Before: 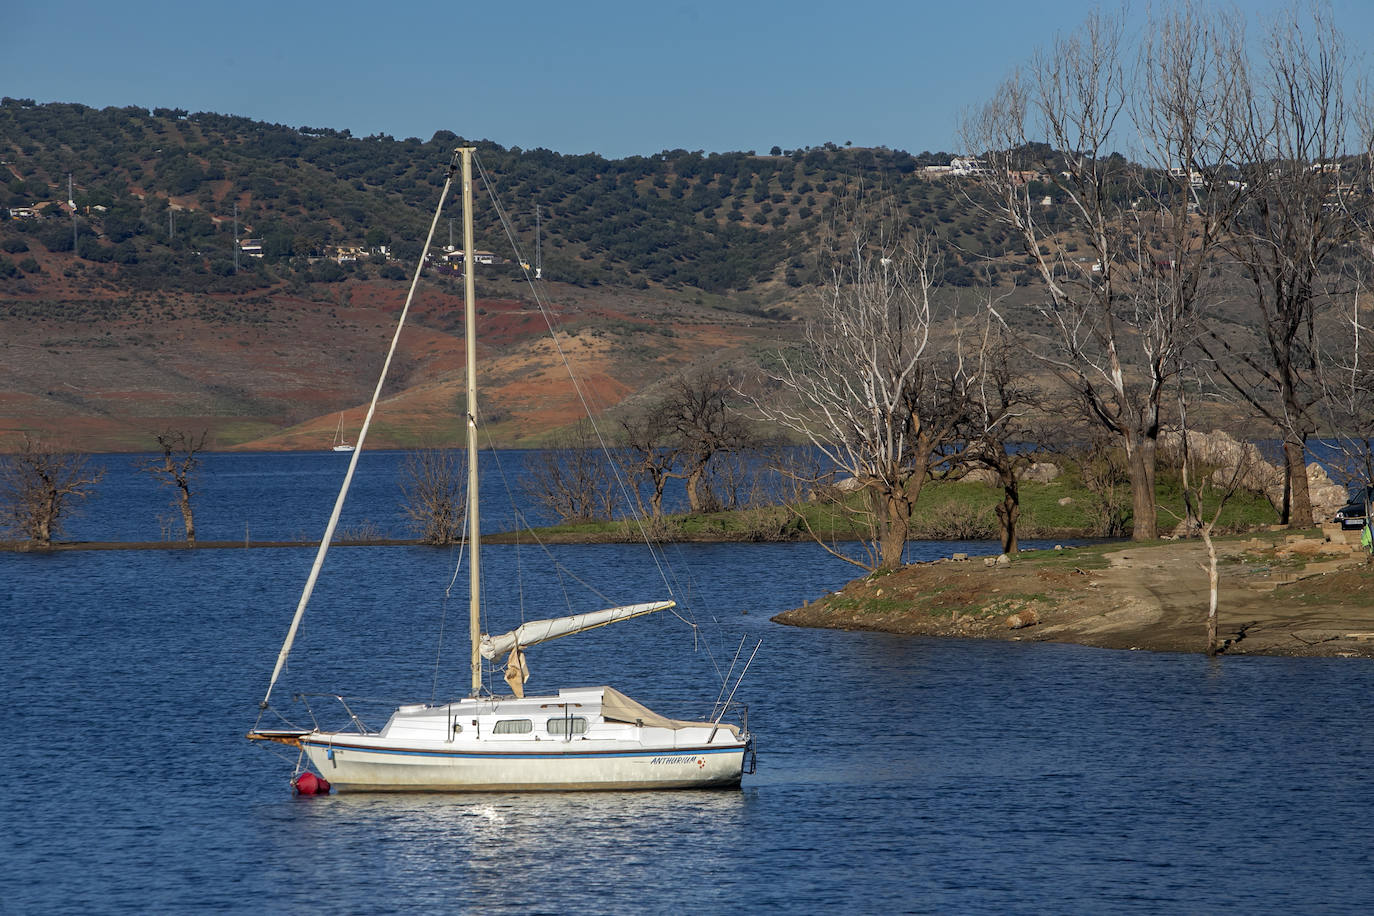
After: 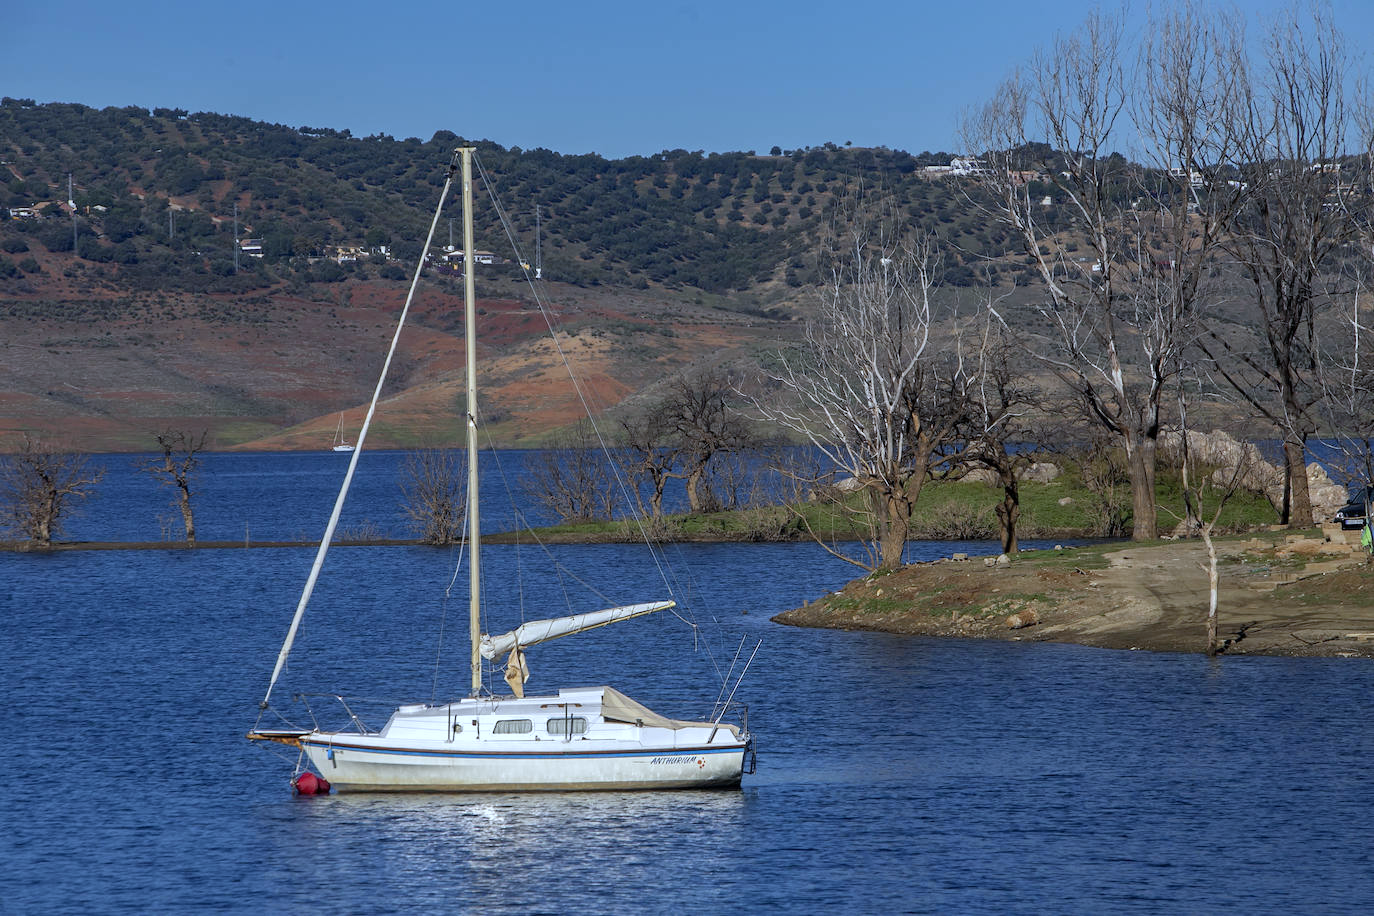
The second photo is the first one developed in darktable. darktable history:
shadows and highlights: shadows 32, highlights -32, soften with gaussian
white balance: red 0.926, green 1.003, blue 1.133
